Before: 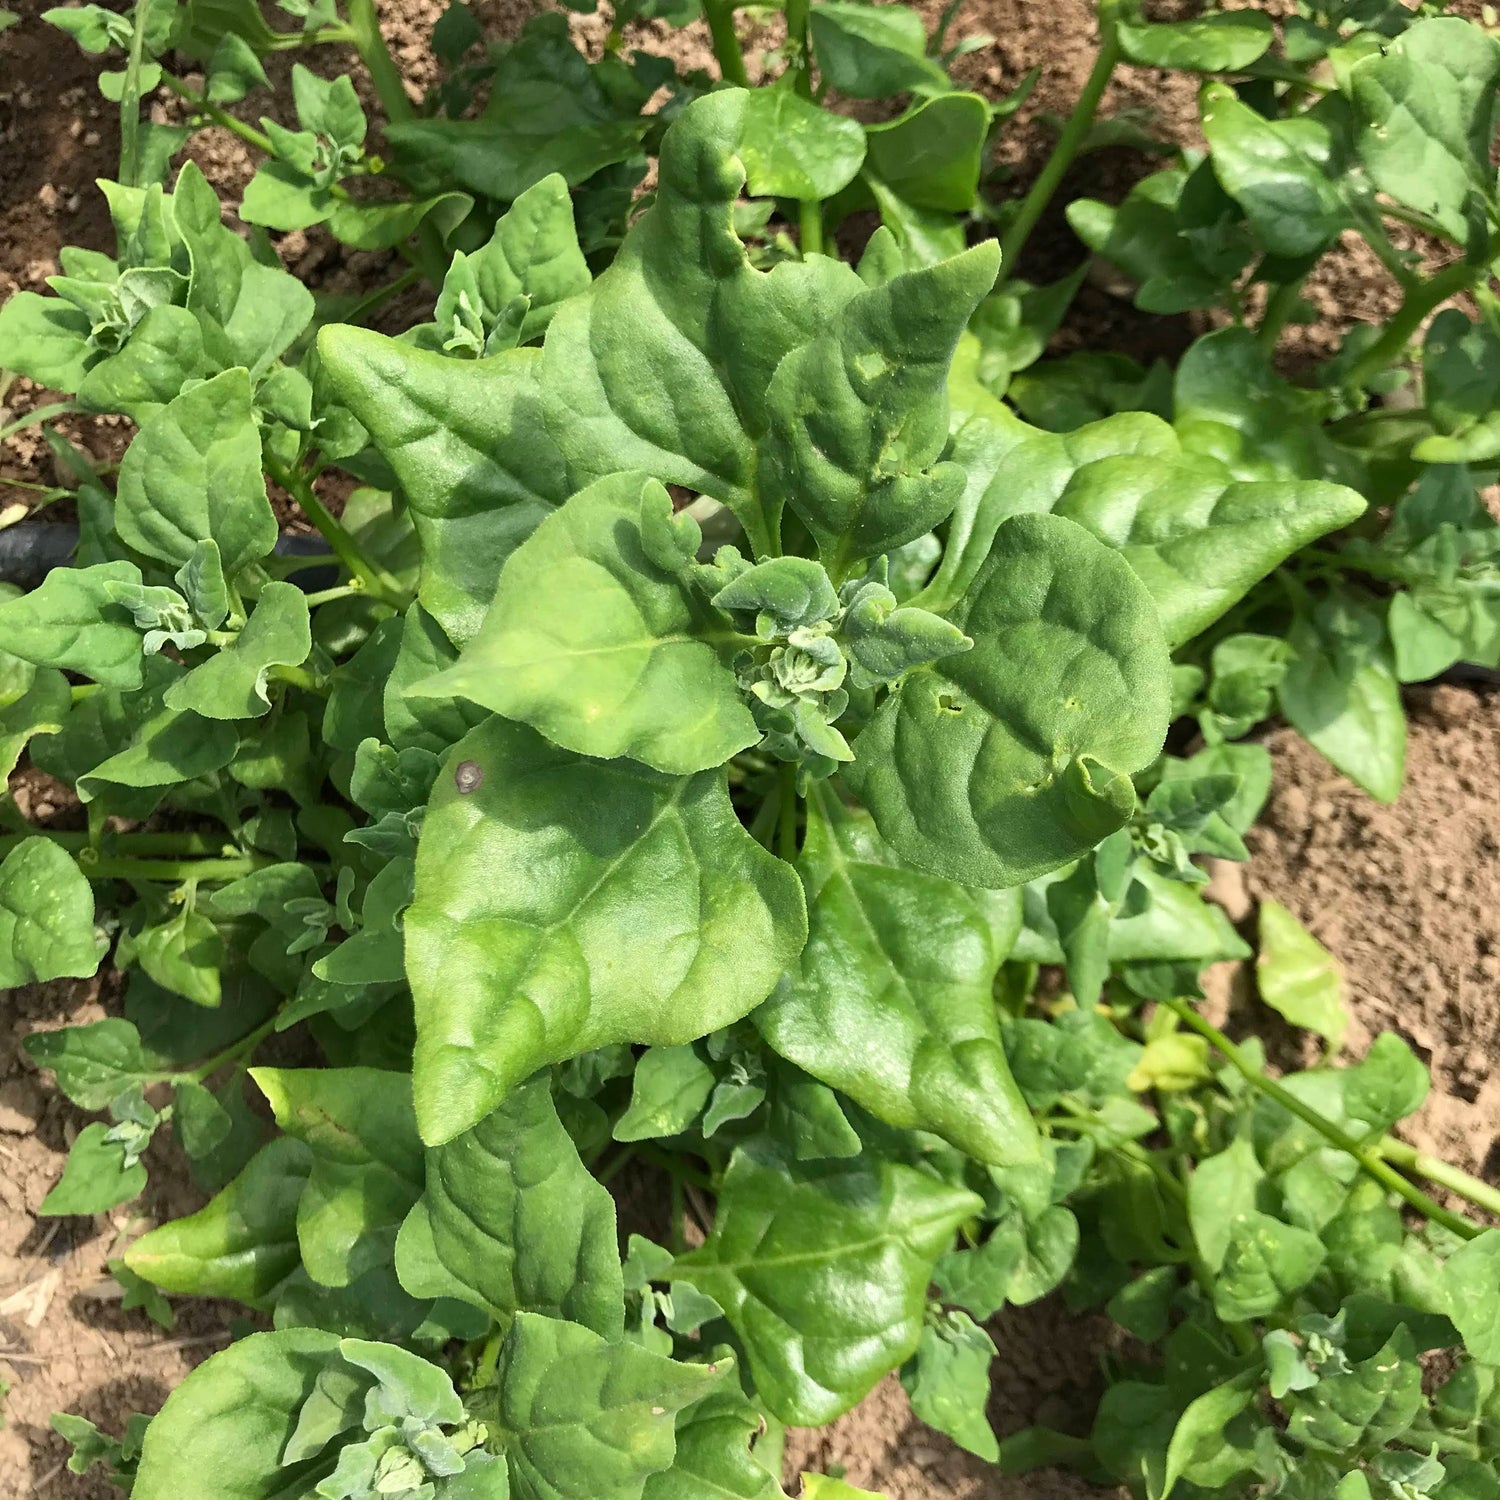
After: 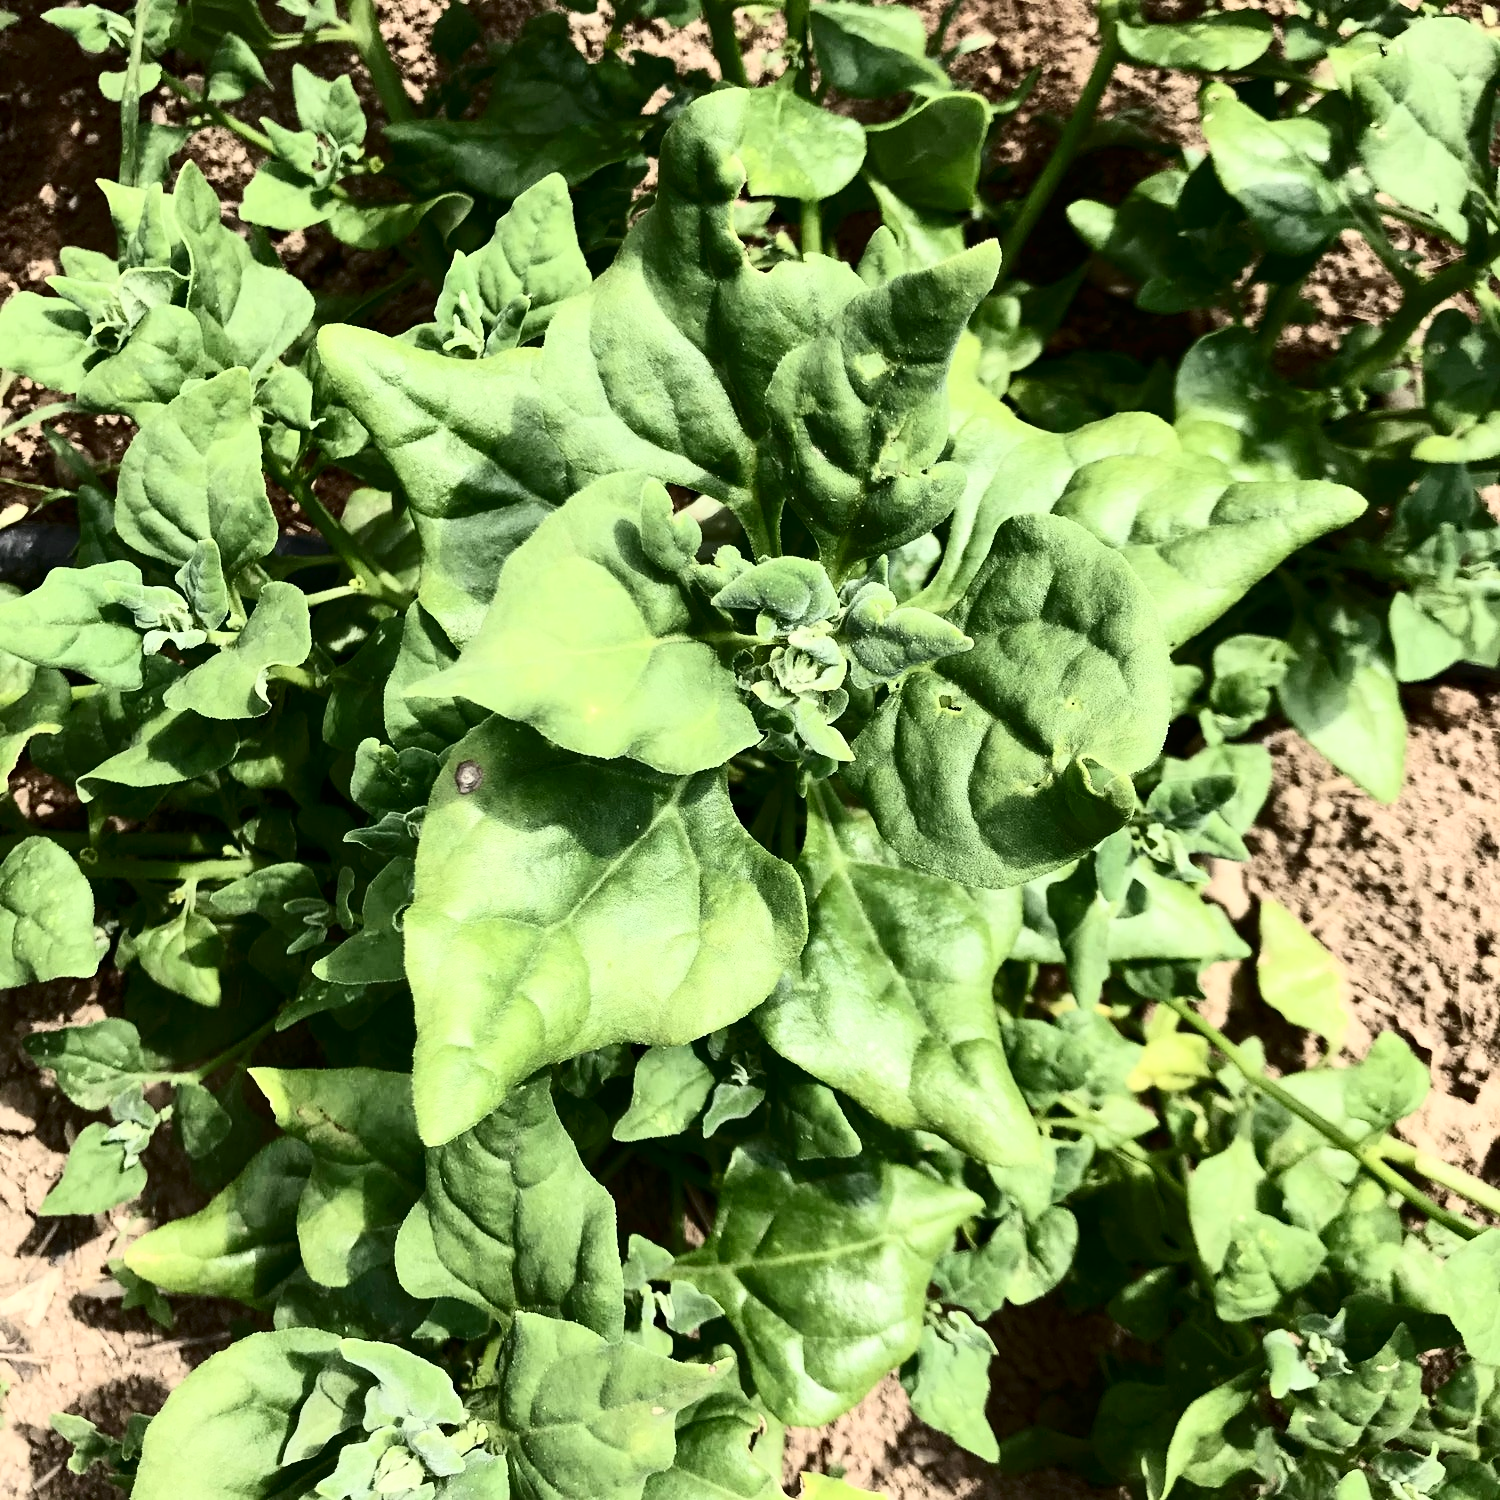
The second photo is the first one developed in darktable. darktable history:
contrast brightness saturation: contrast 0.499, saturation -0.095
